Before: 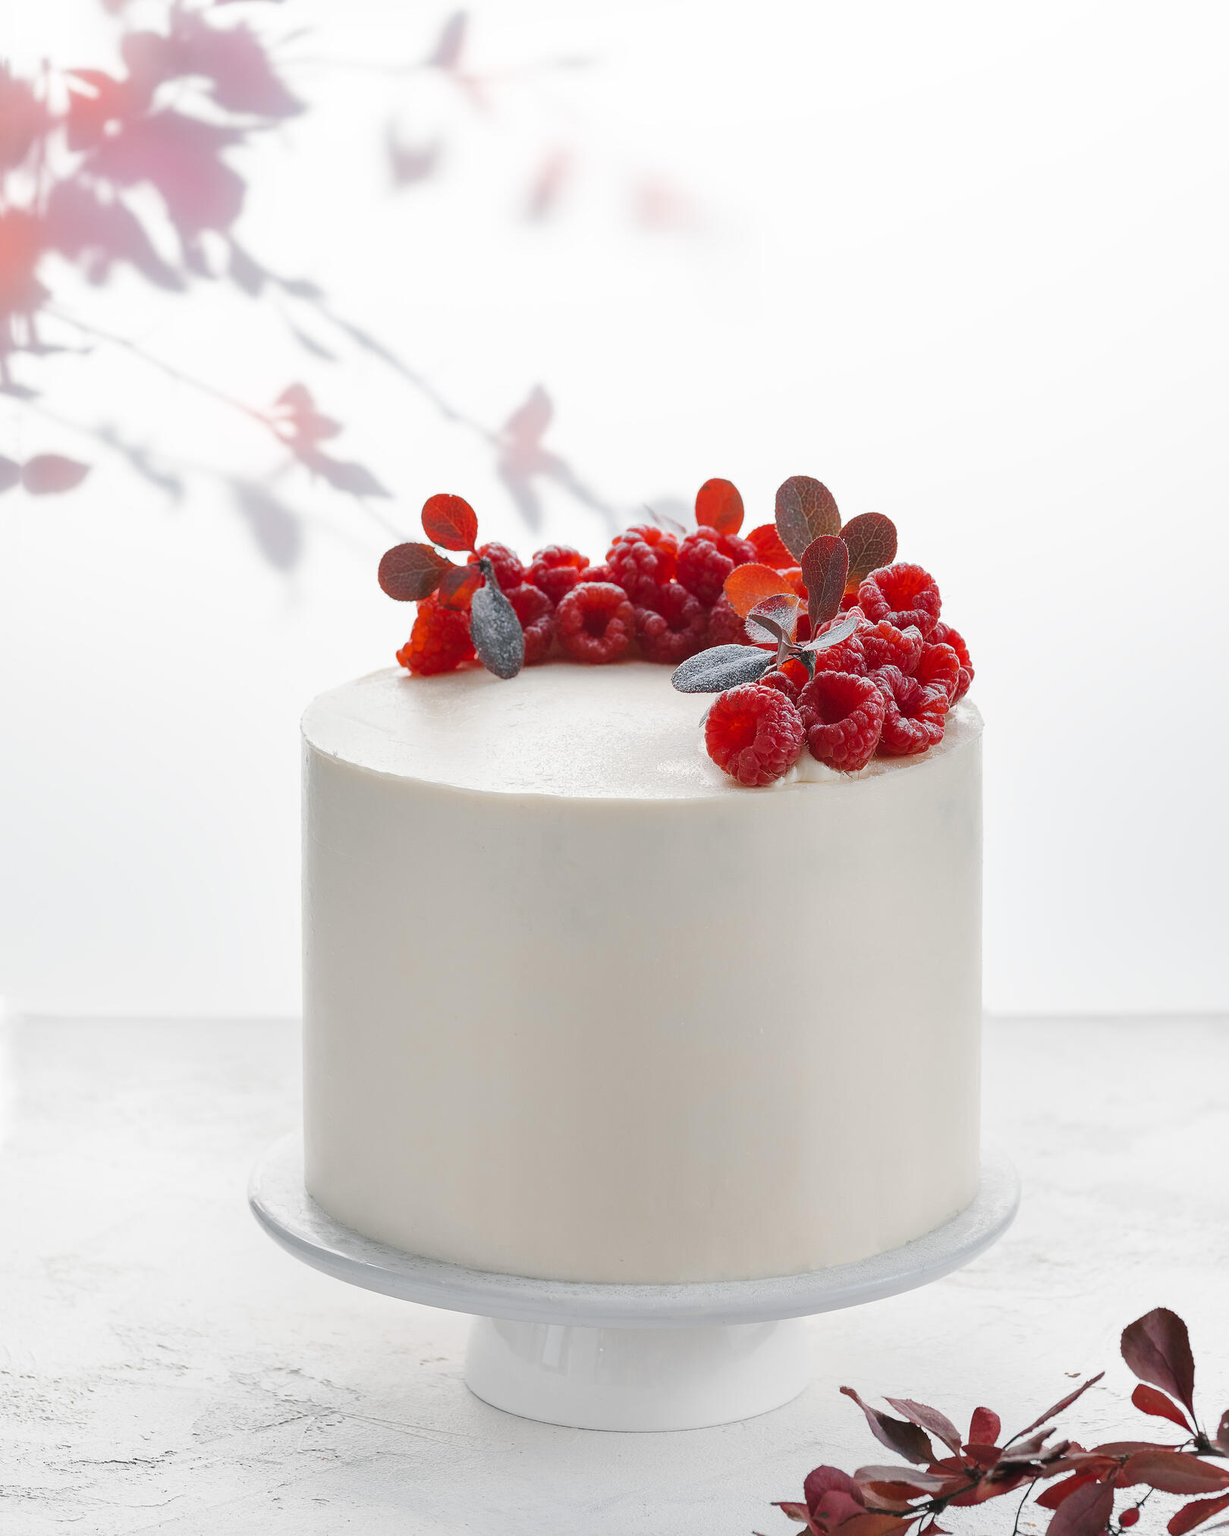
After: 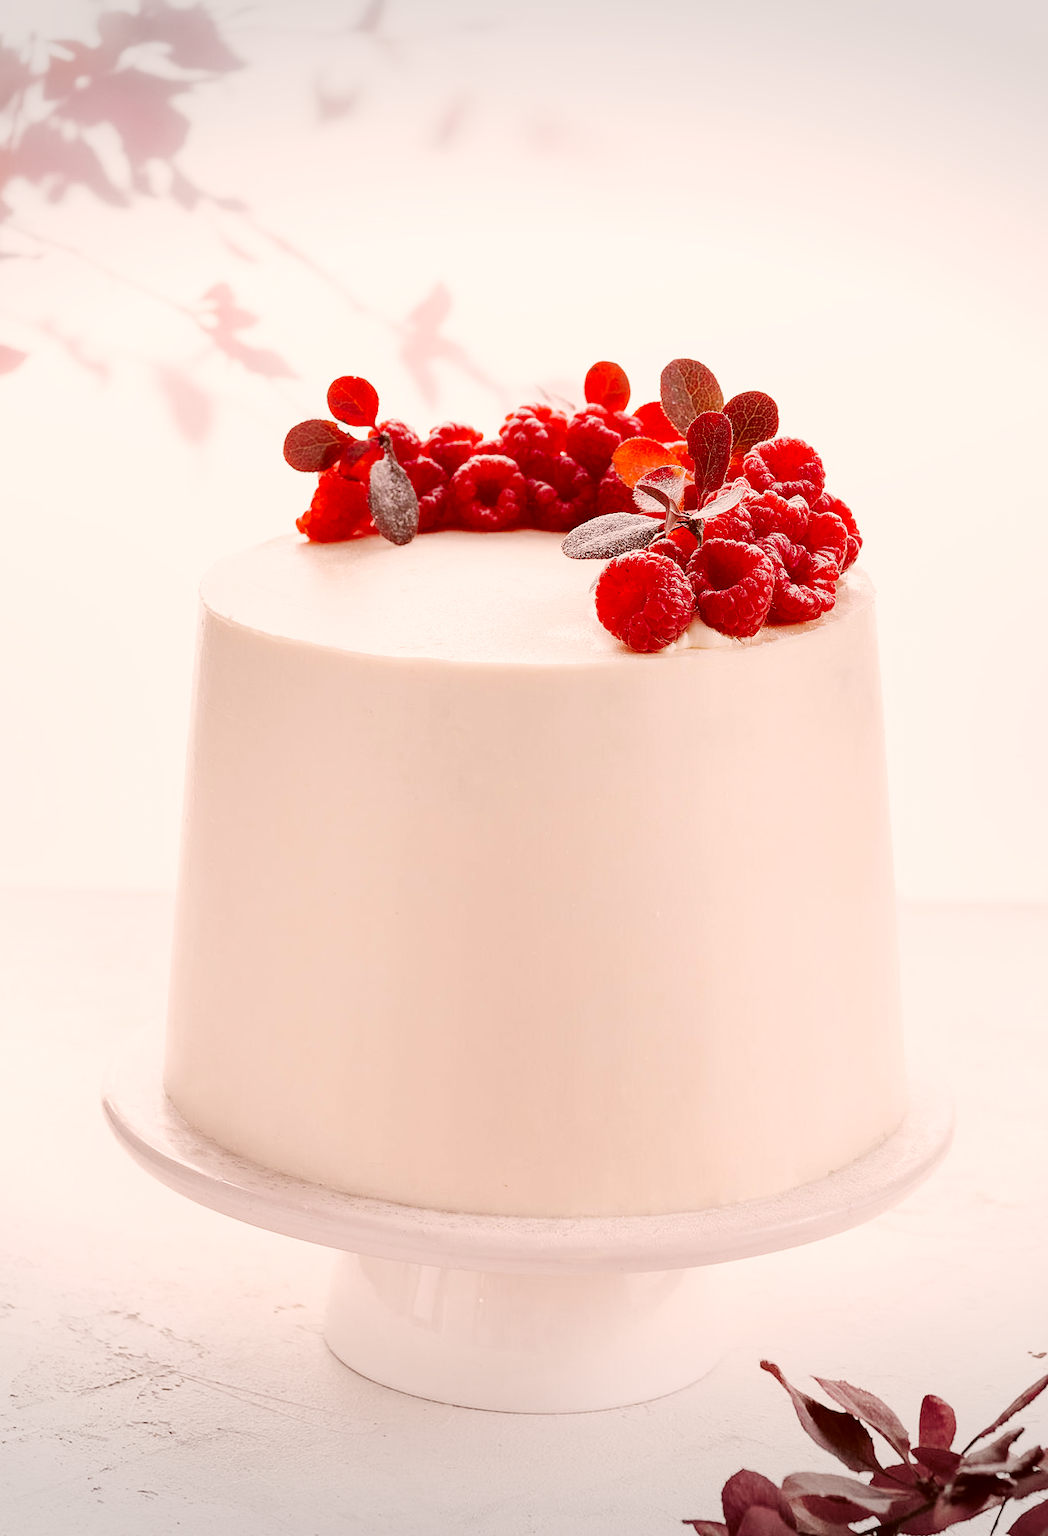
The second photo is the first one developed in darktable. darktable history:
vignetting: fall-off start 100%, brightness -0.282, width/height ratio 1.31
base curve: curves: ch0 [(0, 0) (0.036, 0.025) (0.121, 0.166) (0.206, 0.329) (0.605, 0.79) (1, 1)], preserve colors none
rotate and perspective: rotation 0.72°, lens shift (vertical) -0.352, lens shift (horizontal) -0.051, crop left 0.152, crop right 0.859, crop top 0.019, crop bottom 0.964
color correction: highlights a* 9.03, highlights b* 8.71, shadows a* 40, shadows b* 40, saturation 0.8
